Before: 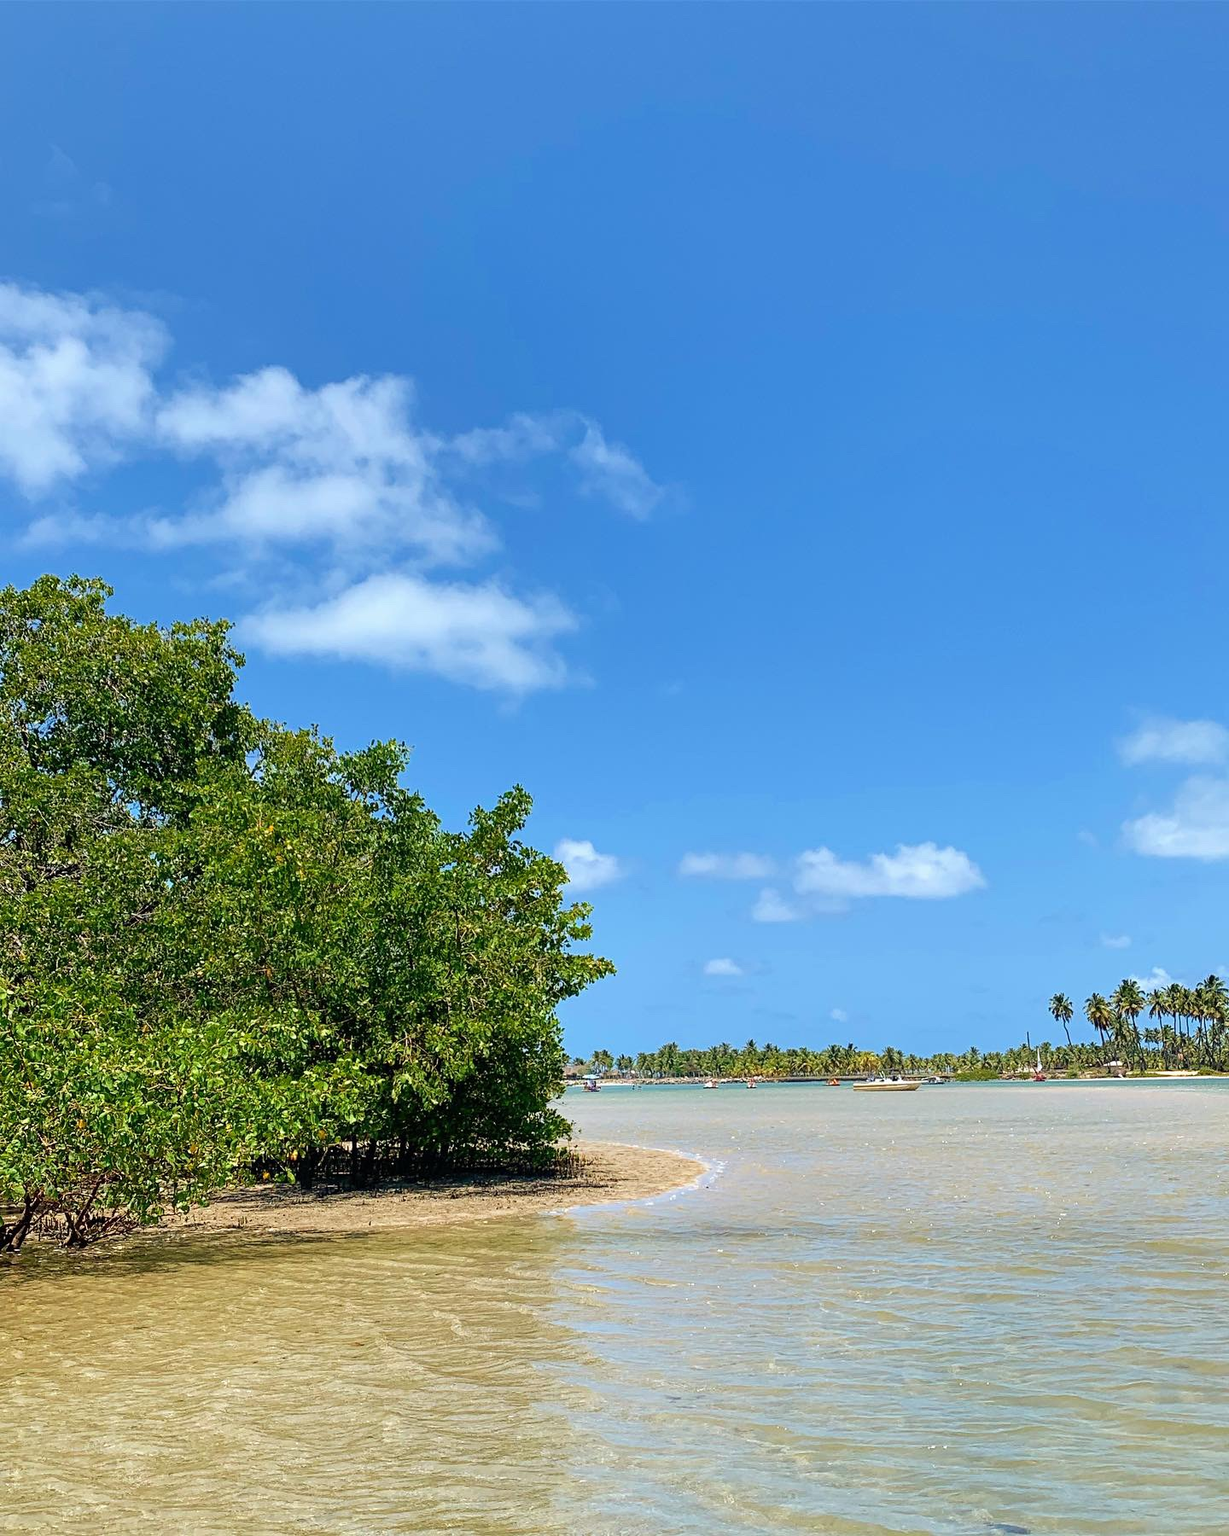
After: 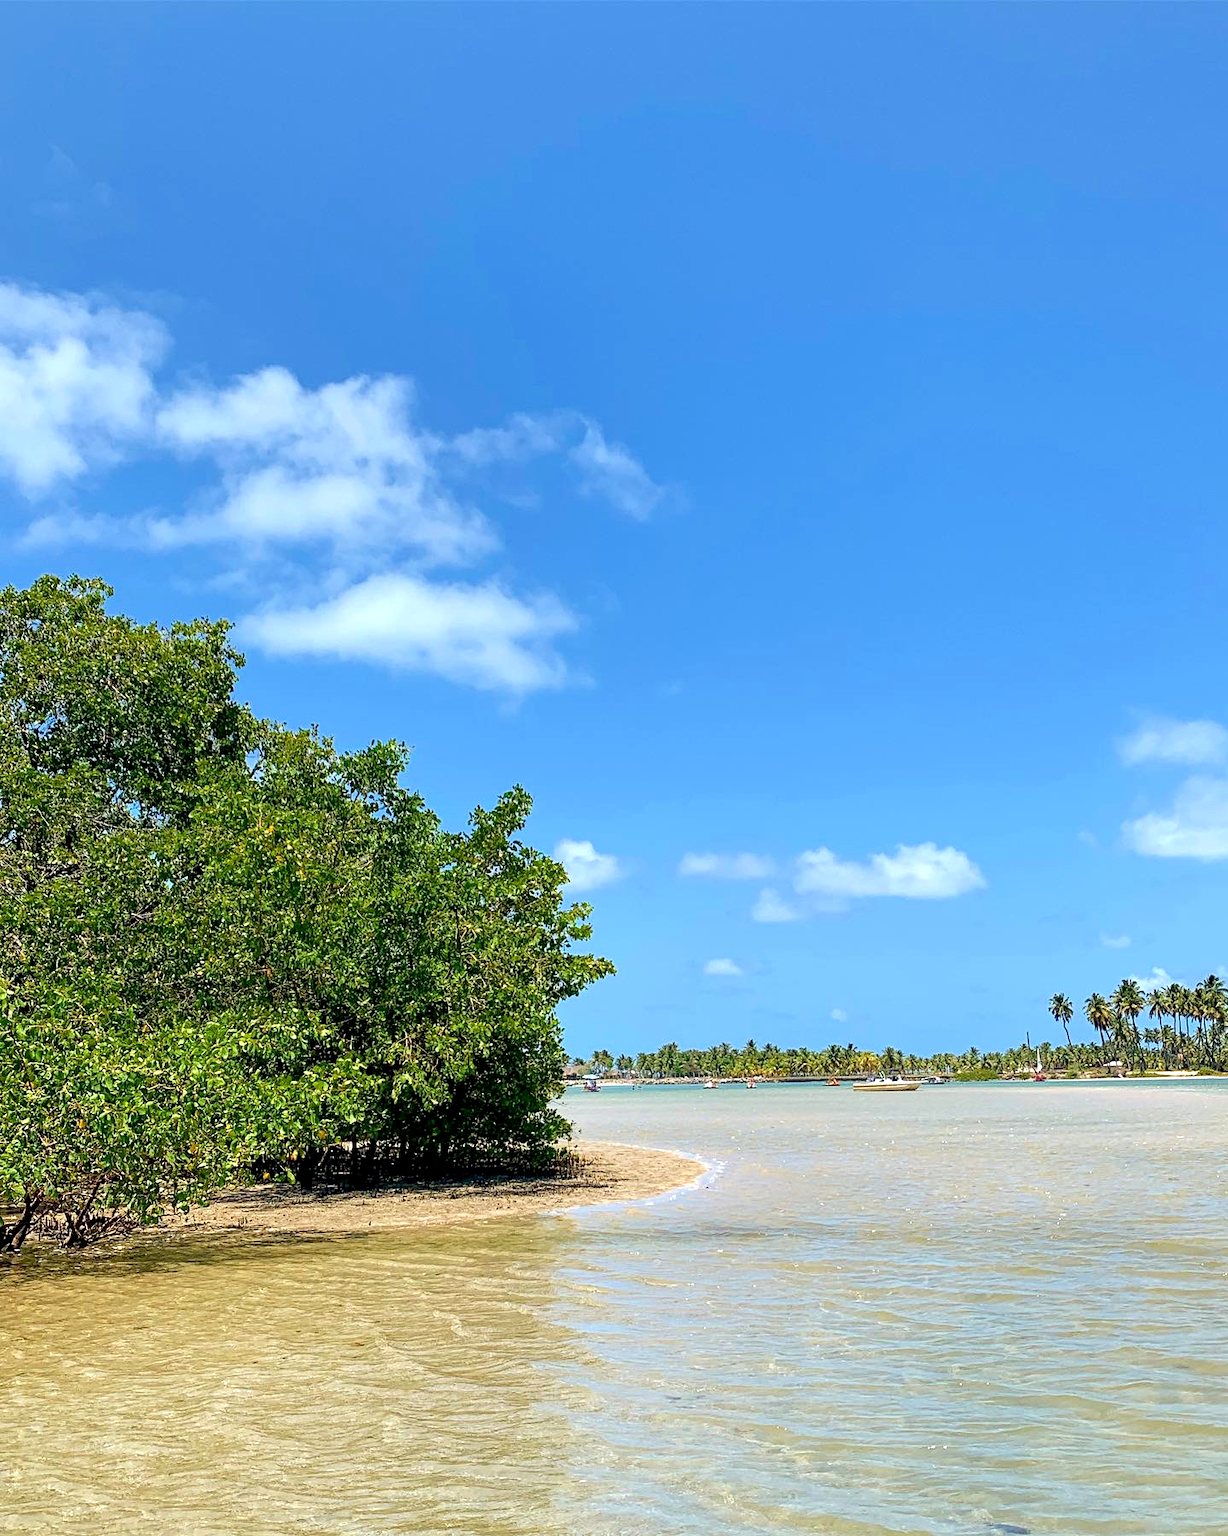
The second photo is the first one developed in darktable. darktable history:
exposure: black level correction 0.005, exposure 0.279 EV, compensate highlight preservation false
